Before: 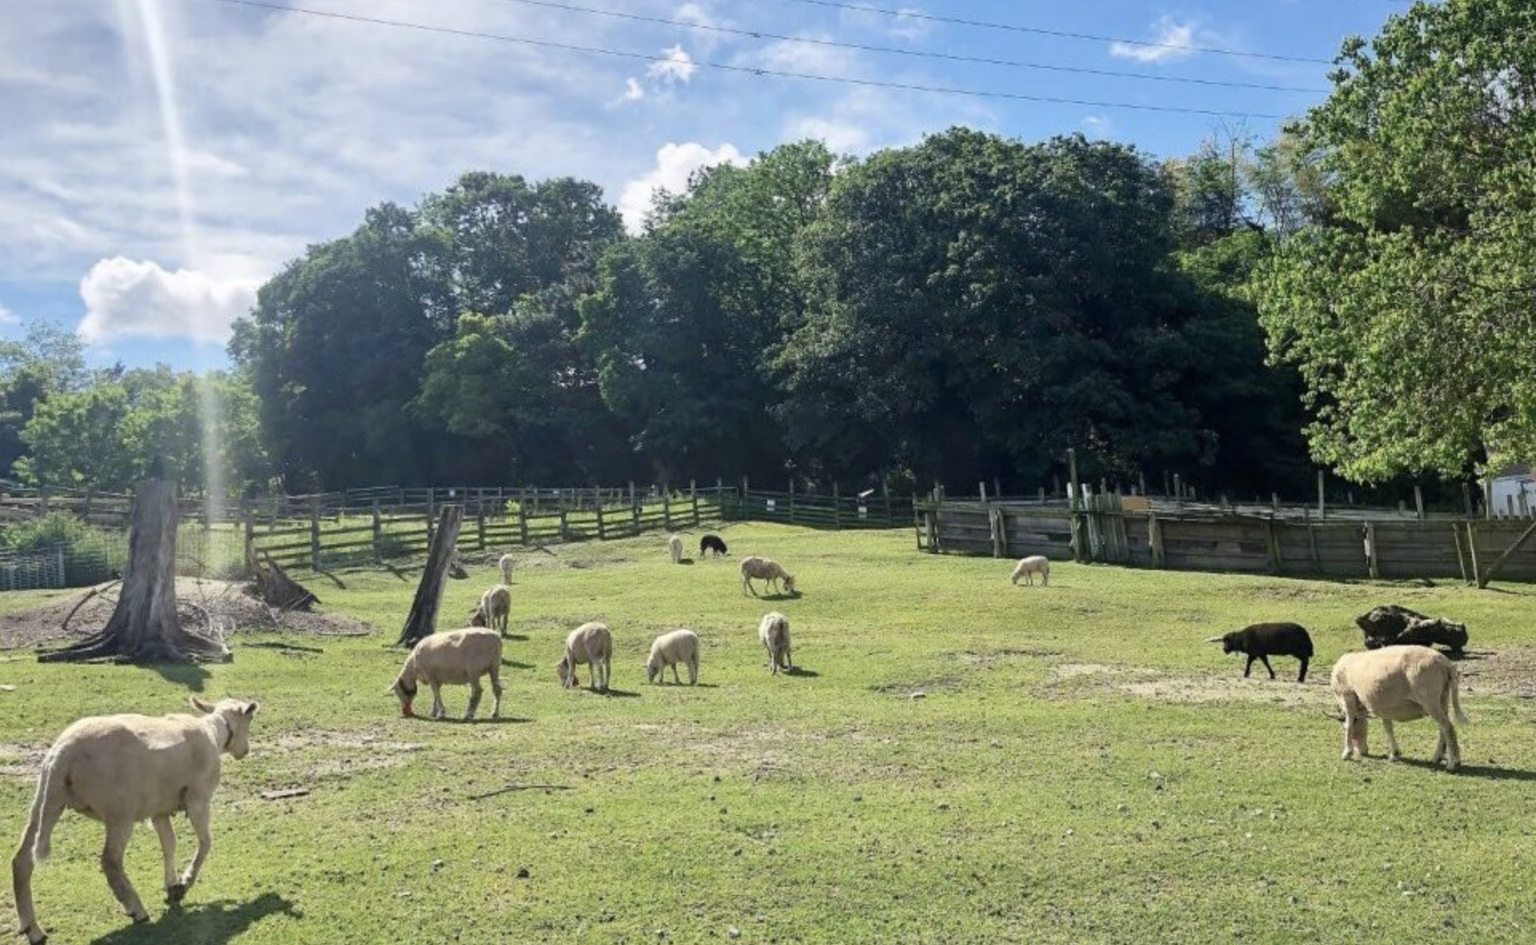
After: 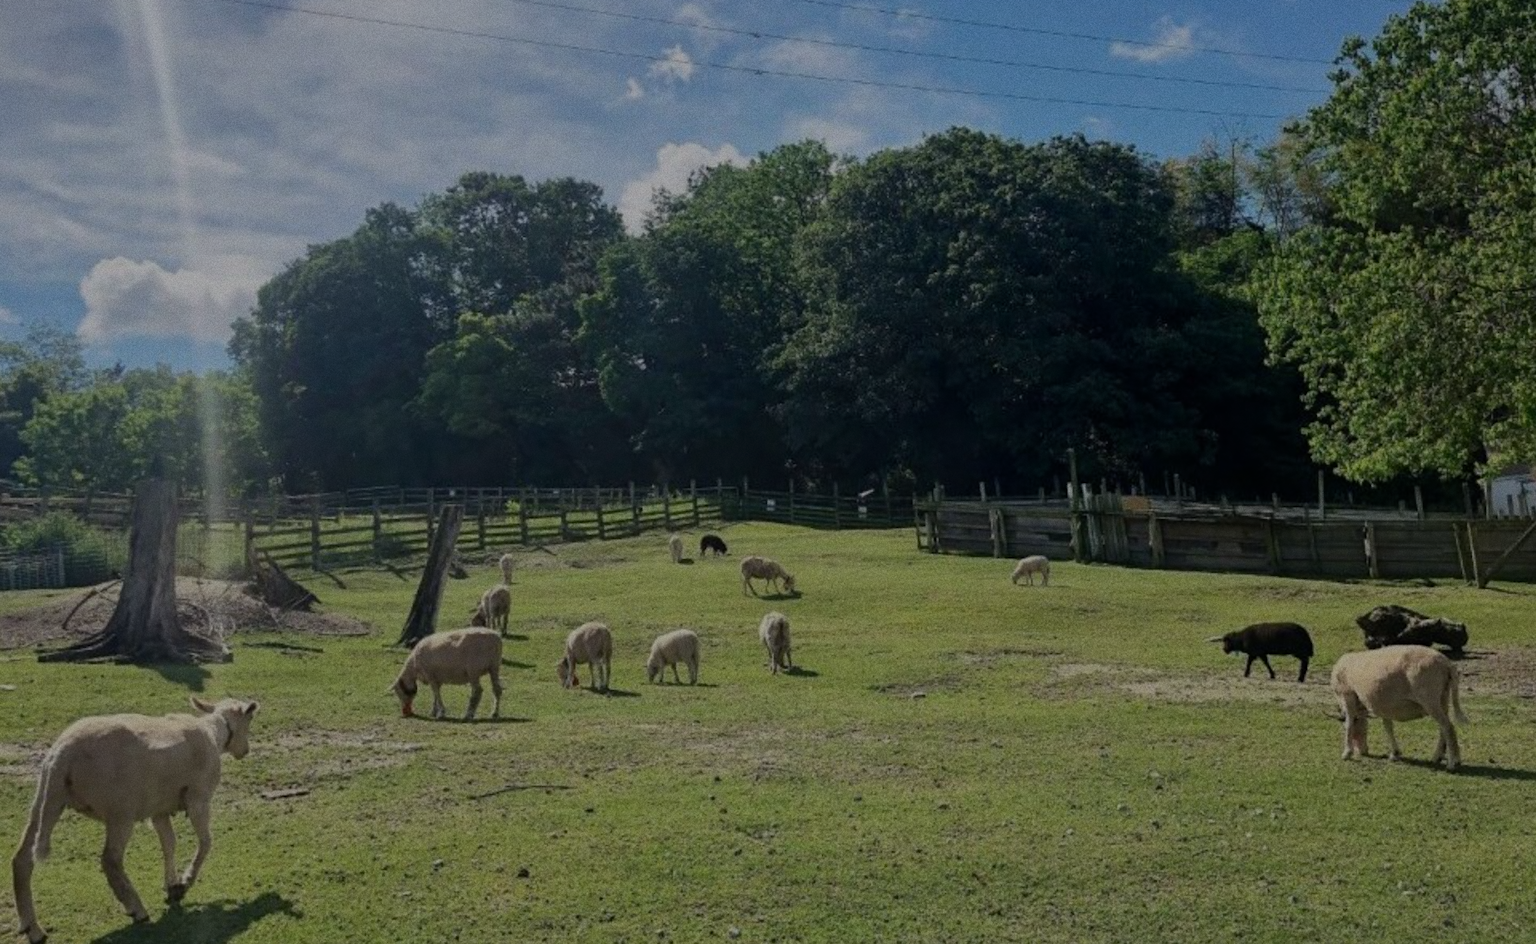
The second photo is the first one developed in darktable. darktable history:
exposure: exposure -1.468 EV, compensate highlight preservation false
grain: on, module defaults
